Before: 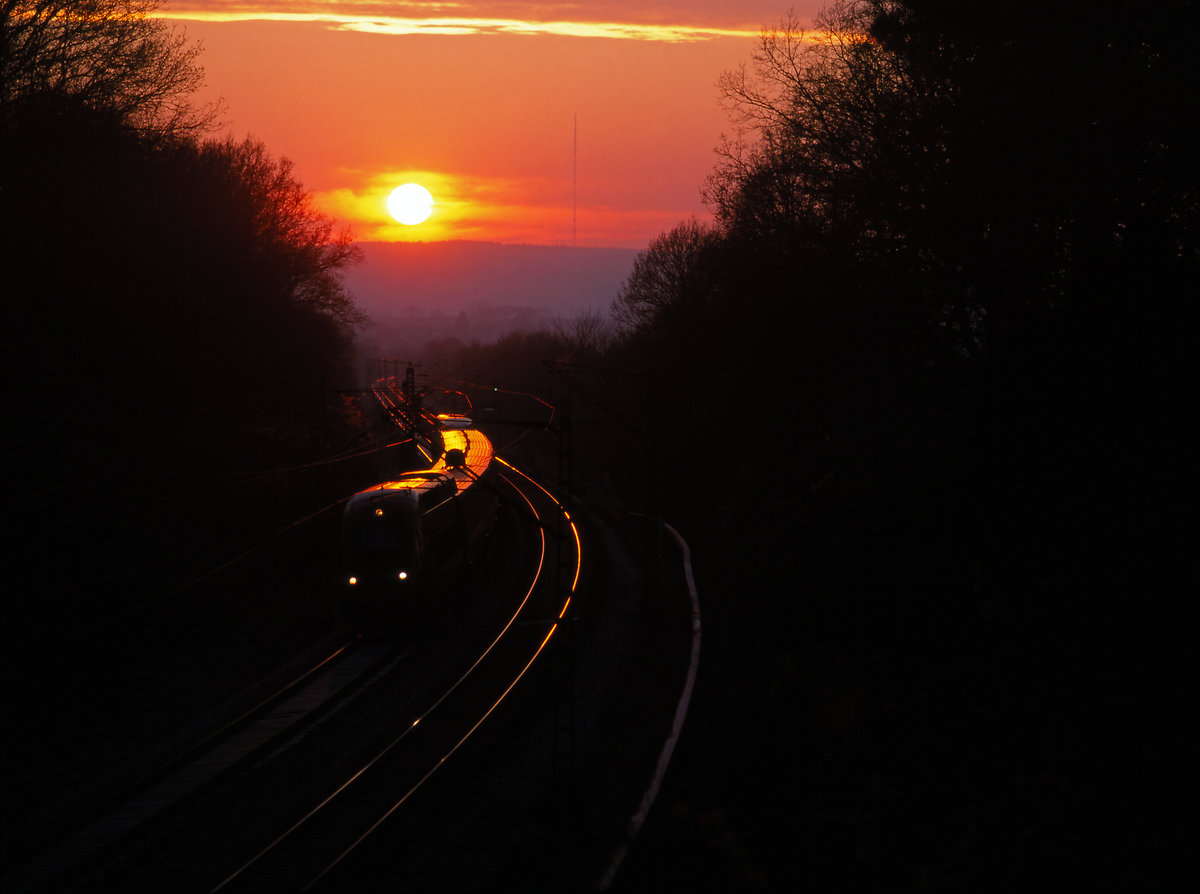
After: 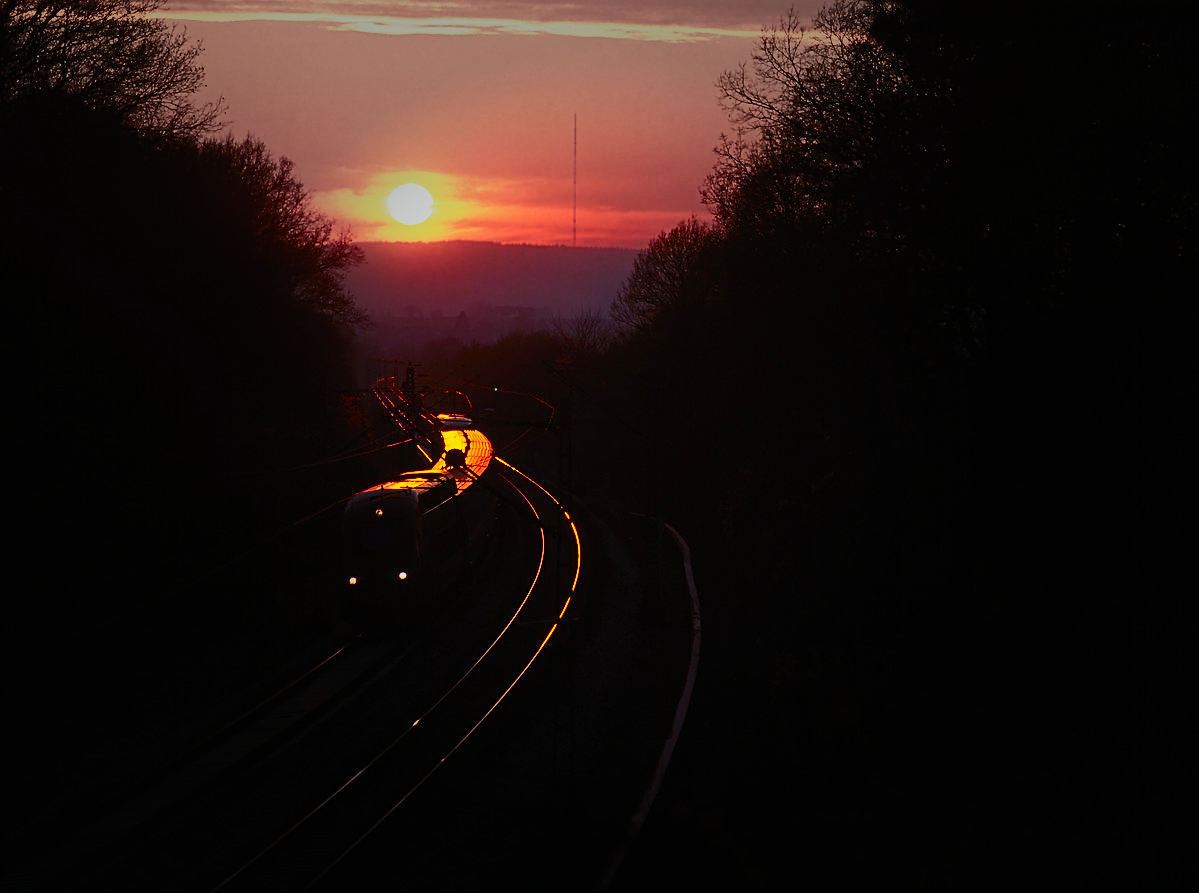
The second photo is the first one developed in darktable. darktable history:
sharpen: on, module defaults
vignetting: fall-off start 31.01%, fall-off radius 35.29%
tone curve: curves: ch0 [(0, 0) (0.91, 0.76) (0.997, 0.913)], color space Lab, independent channels, preserve colors none
tone equalizer: edges refinement/feathering 500, mask exposure compensation -1.57 EV, preserve details no
exposure: exposure -0.012 EV, compensate exposure bias true, compensate highlight preservation false
crop: left 0.037%
contrast brightness saturation: contrast 0.624, brightness 0.326, saturation 0.136
